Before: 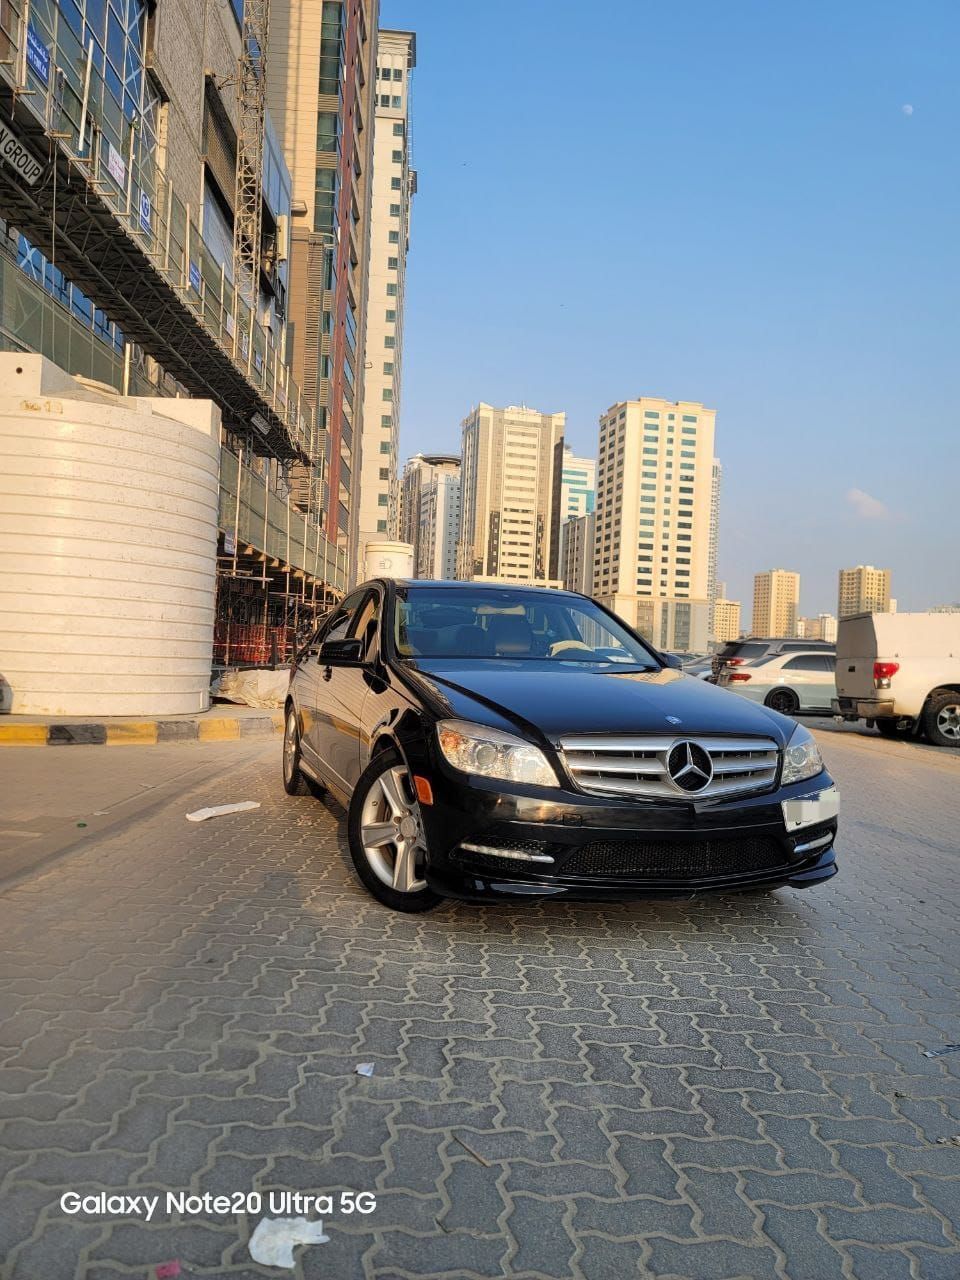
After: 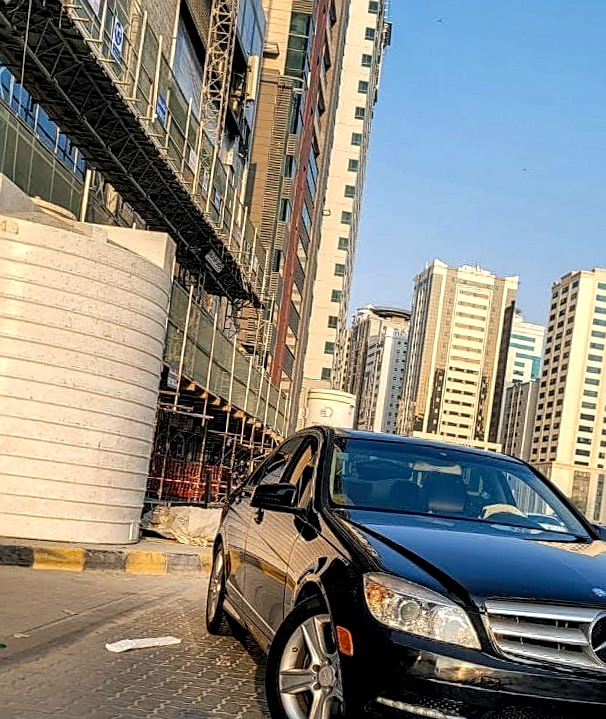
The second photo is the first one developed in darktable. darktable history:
sharpen: on, module defaults
local contrast: highlights 20%, shadows 70%, detail 170%
color balance: mode lift, gamma, gain (sRGB), lift [1, 1, 1.022, 1.026]
crop and rotate: angle -4.99°, left 2.122%, top 6.945%, right 27.566%, bottom 30.519%
color balance rgb: perceptual saturation grading › global saturation 10%
